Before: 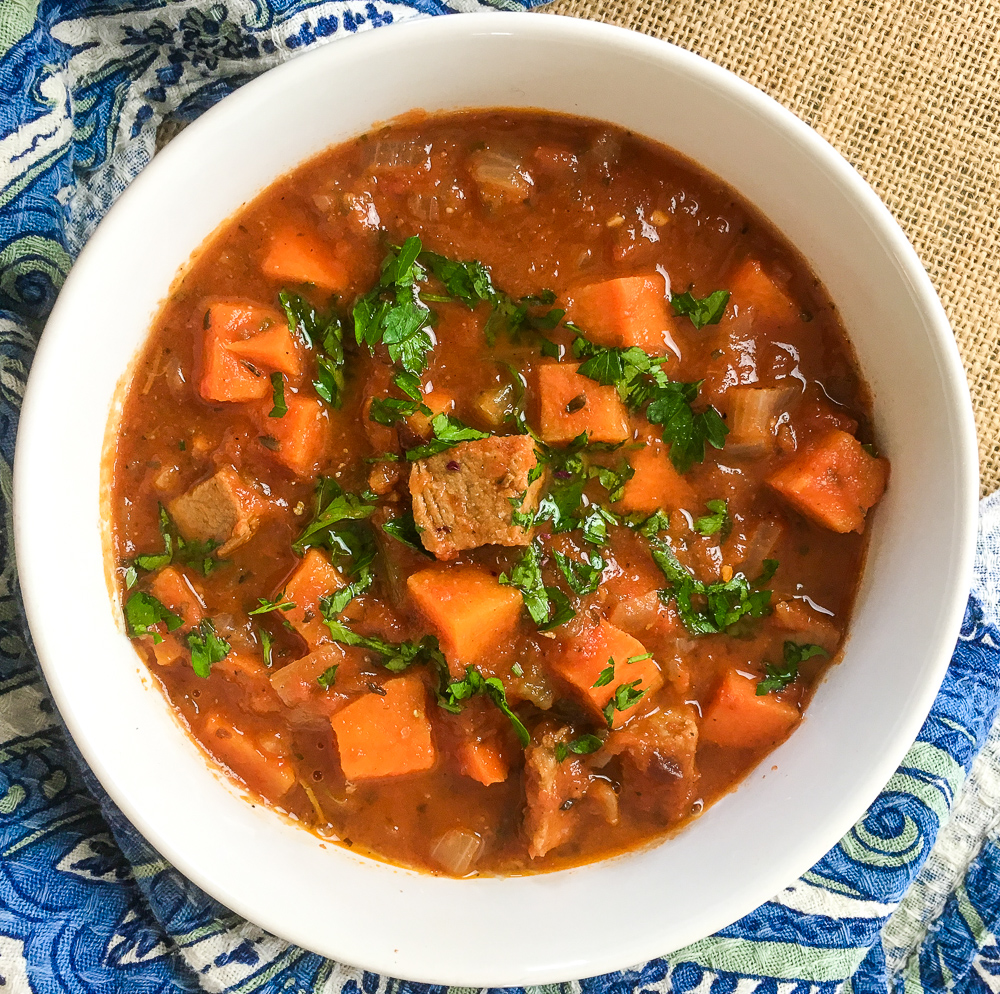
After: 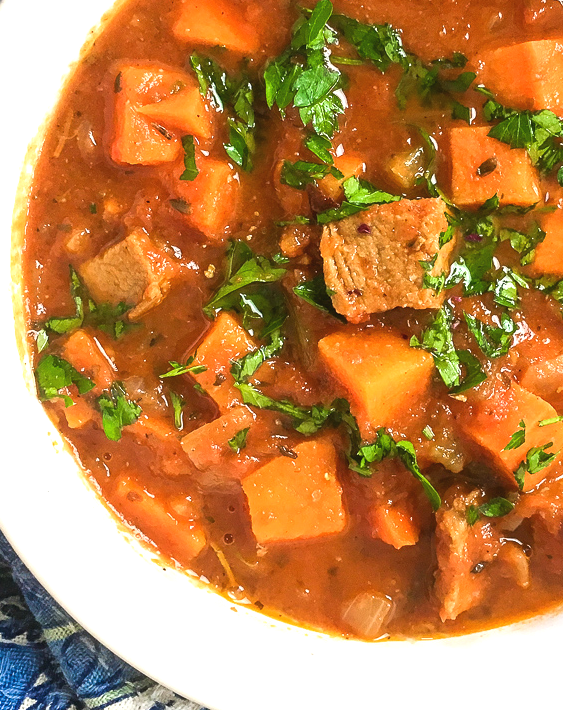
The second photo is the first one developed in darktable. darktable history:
exposure: black level correction -0.002, exposure 0.54 EV, compensate highlight preservation false
crop: left 8.966%, top 23.852%, right 34.699%, bottom 4.703%
